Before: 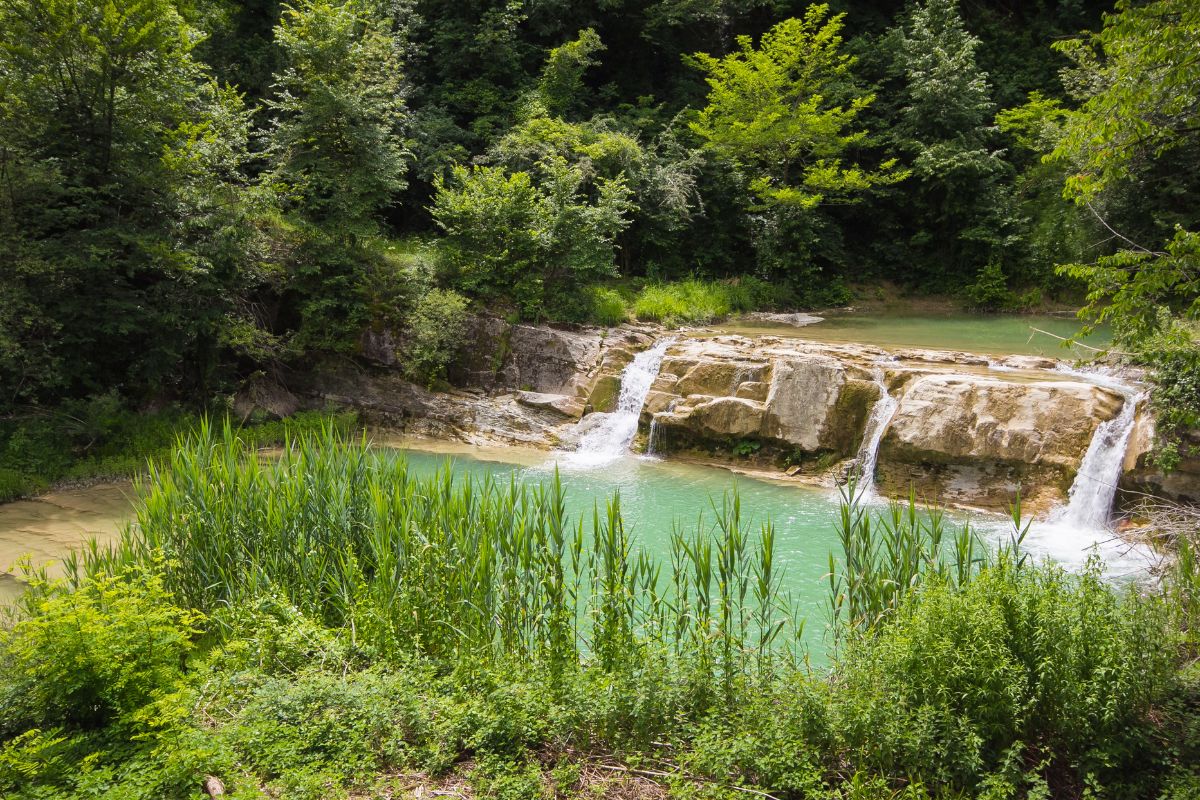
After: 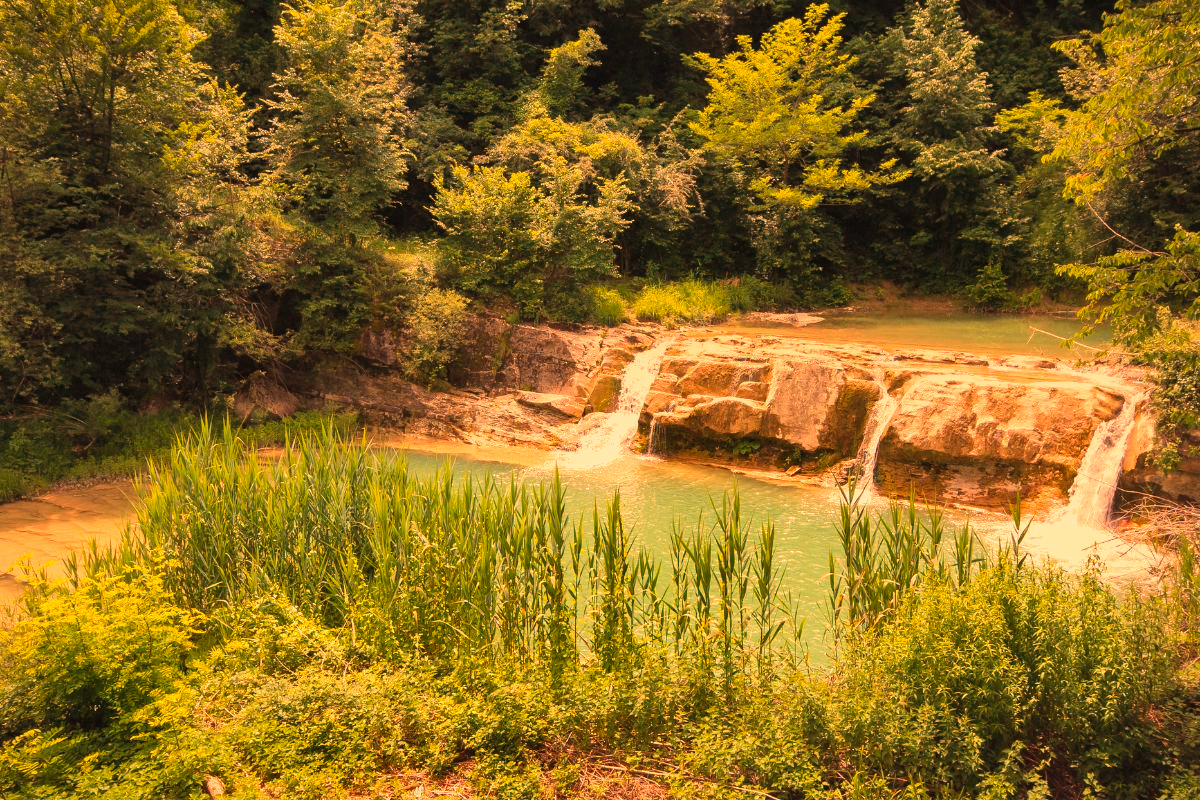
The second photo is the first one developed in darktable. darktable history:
contrast brightness saturation: contrast 0.03, brightness 0.06, saturation 0.13
white balance: red 1.467, blue 0.684
shadows and highlights: radius 108.52, shadows 40.68, highlights -72.88, low approximation 0.01, soften with gaussian
